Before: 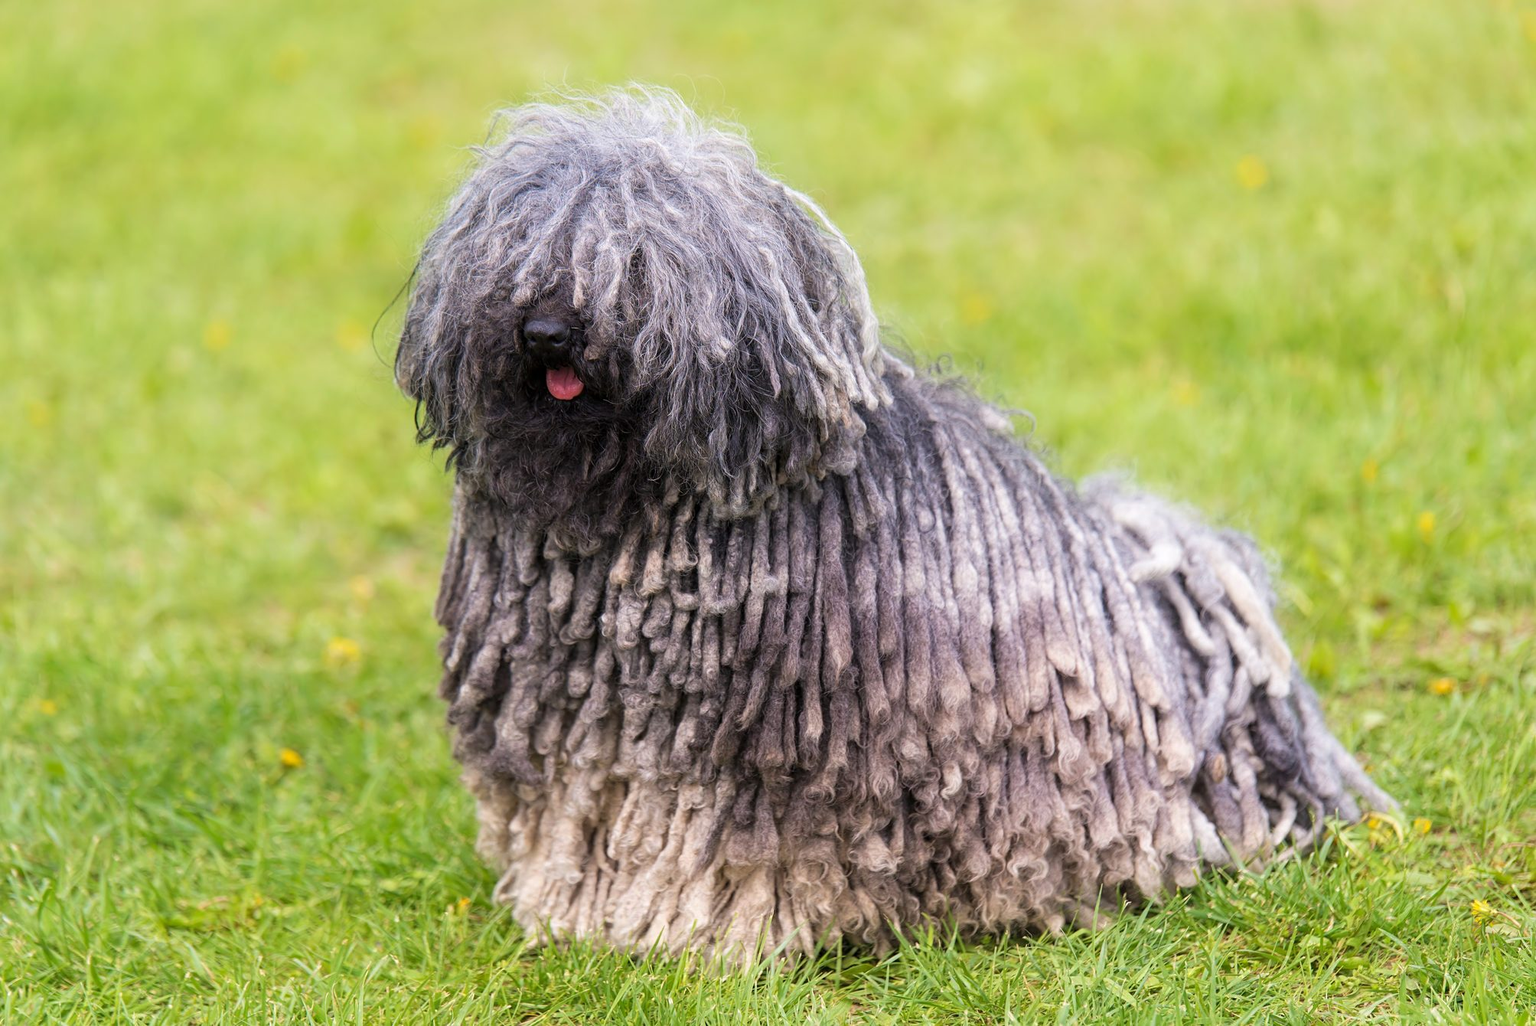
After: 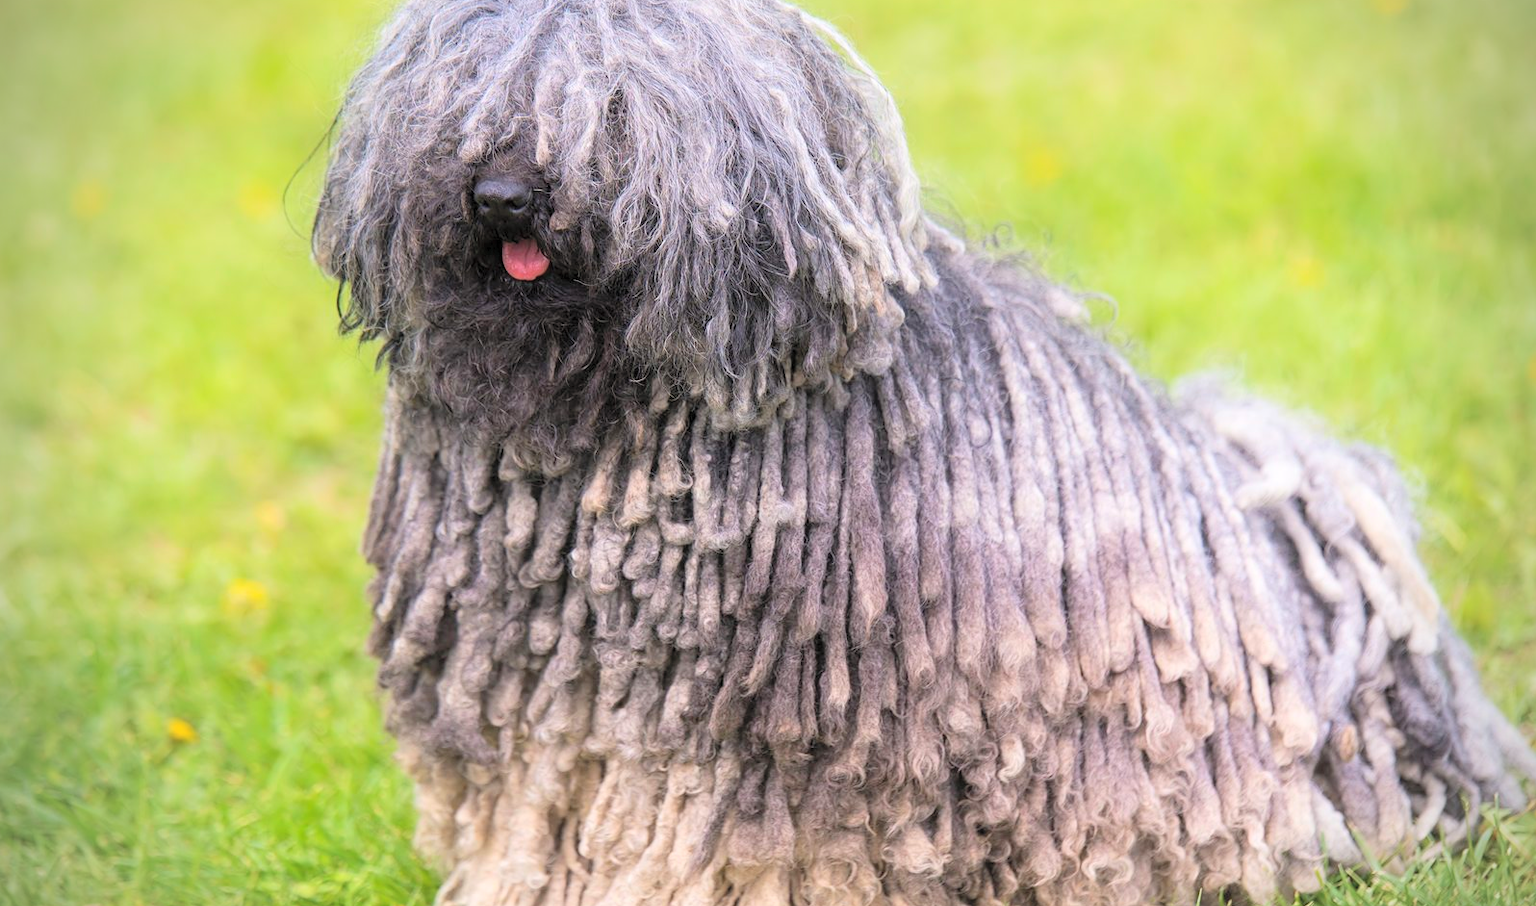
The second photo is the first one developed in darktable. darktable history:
vignetting: on, module defaults
contrast brightness saturation: contrast 0.096, brightness 0.304, saturation 0.146
crop: left 9.6%, top 17.263%, right 10.853%, bottom 12.403%
